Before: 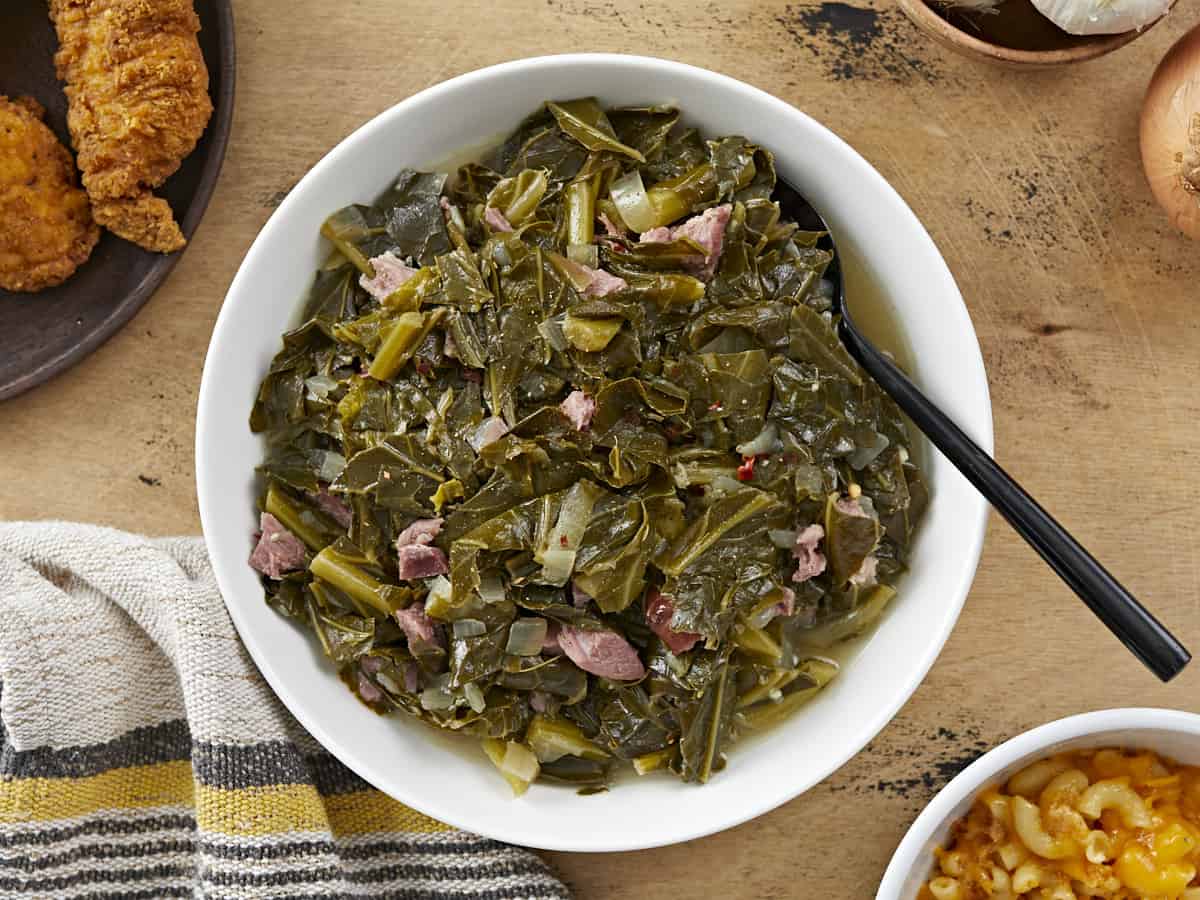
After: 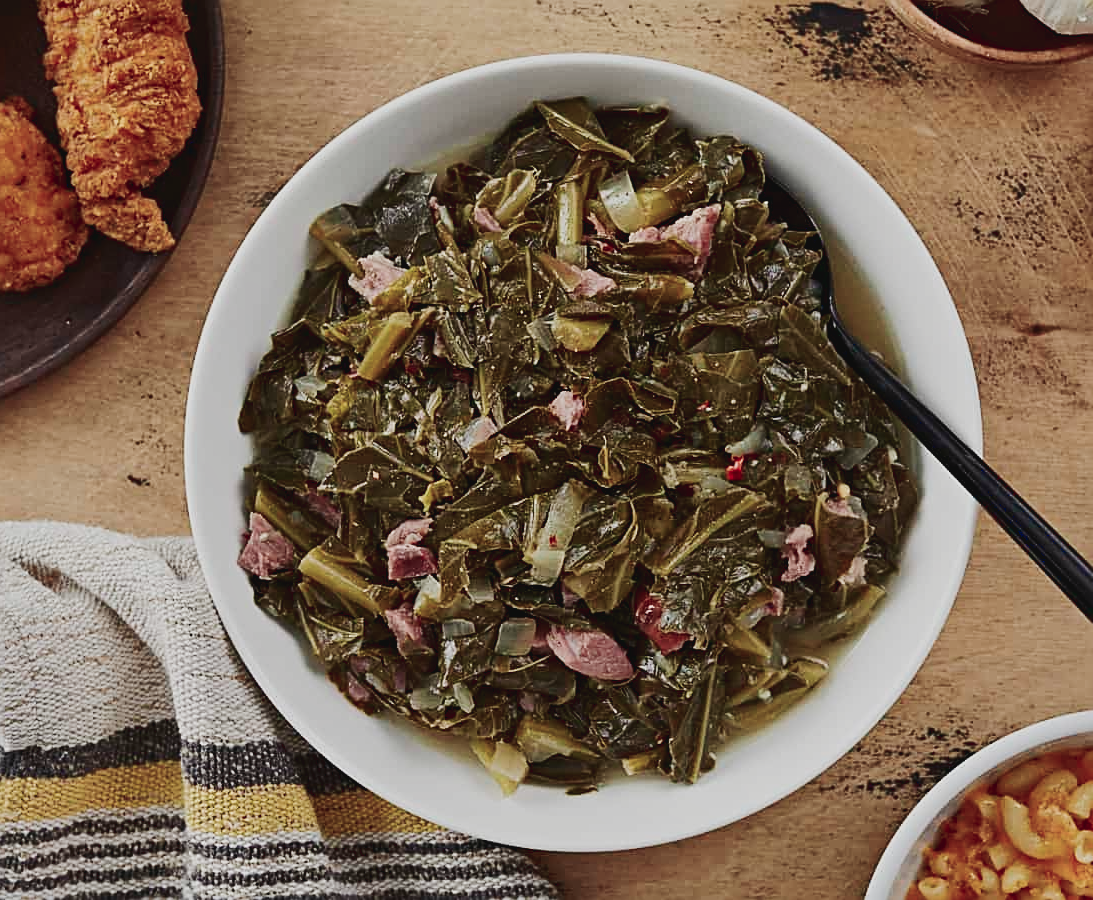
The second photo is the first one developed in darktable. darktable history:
color balance rgb: shadows lift › chroma 3.077%, shadows lift › hue 280.59°, power › chroma 0.222%, power › hue 60.29°, linear chroma grading › global chroma 9.853%, perceptual saturation grading › global saturation -28.664%, perceptual saturation grading › highlights -20.662%, perceptual saturation grading › mid-tones -23.621%, perceptual saturation grading › shadows -24.229%, contrast -29.547%
crop and rotate: left 0.933%, right 7.937%
tone equalizer: on, module defaults
contrast brightness saturation: contrast 0.134, brightness -0.236, saturation 0.138
sharpen: on, module defaults
shadows and highlights: on, module defaults
tone curve: curves: ch0 [(0.003, 0.023) (0.071, 0.052) (0.236, 0.197) (0.466, 0.557) (0.631, 0.764) (0.806, 0.906) (1, 1)]; ch1 [(0, 0) (0.262, 0.227) (0.417, 0.386) (0.469, 0.467) (0.502, 0.51) (0.528, 0.521) (0.573, 0.555) (0.605, 0.621) (0.644, 0.671) (0.686, 0.728) (0.994, 0.987)]; ch2 [(0, 0) (0.262, 0.188) (0.385, 0.353) (0.427, 0.424) (0.495, 0.502) (0.531, 0.555) (0.583, 0.632) (0.644, 0.748) (1, 1)], preserve colors none
